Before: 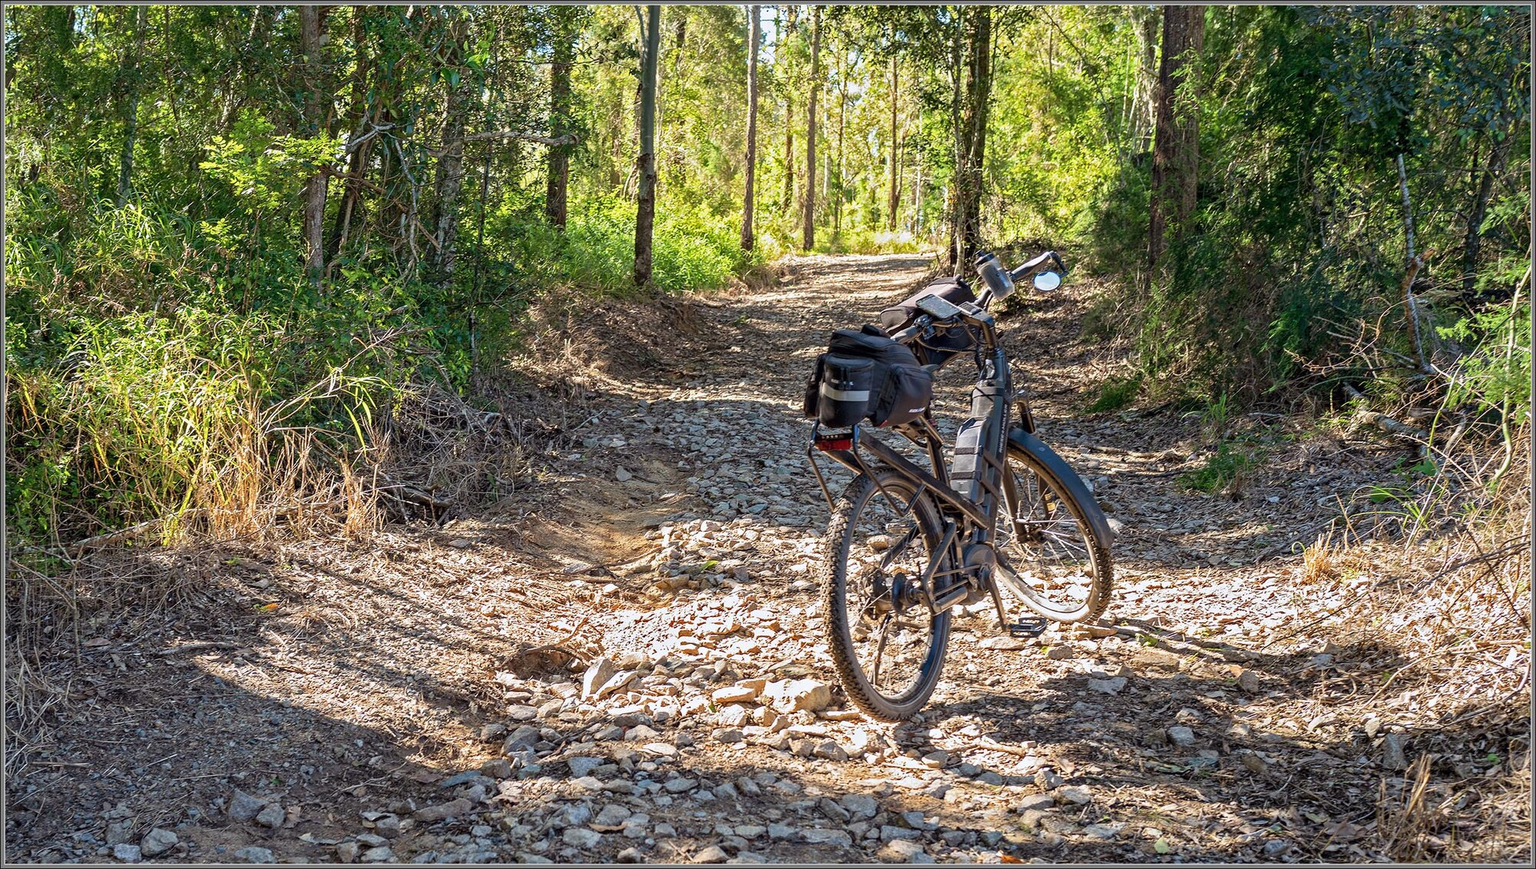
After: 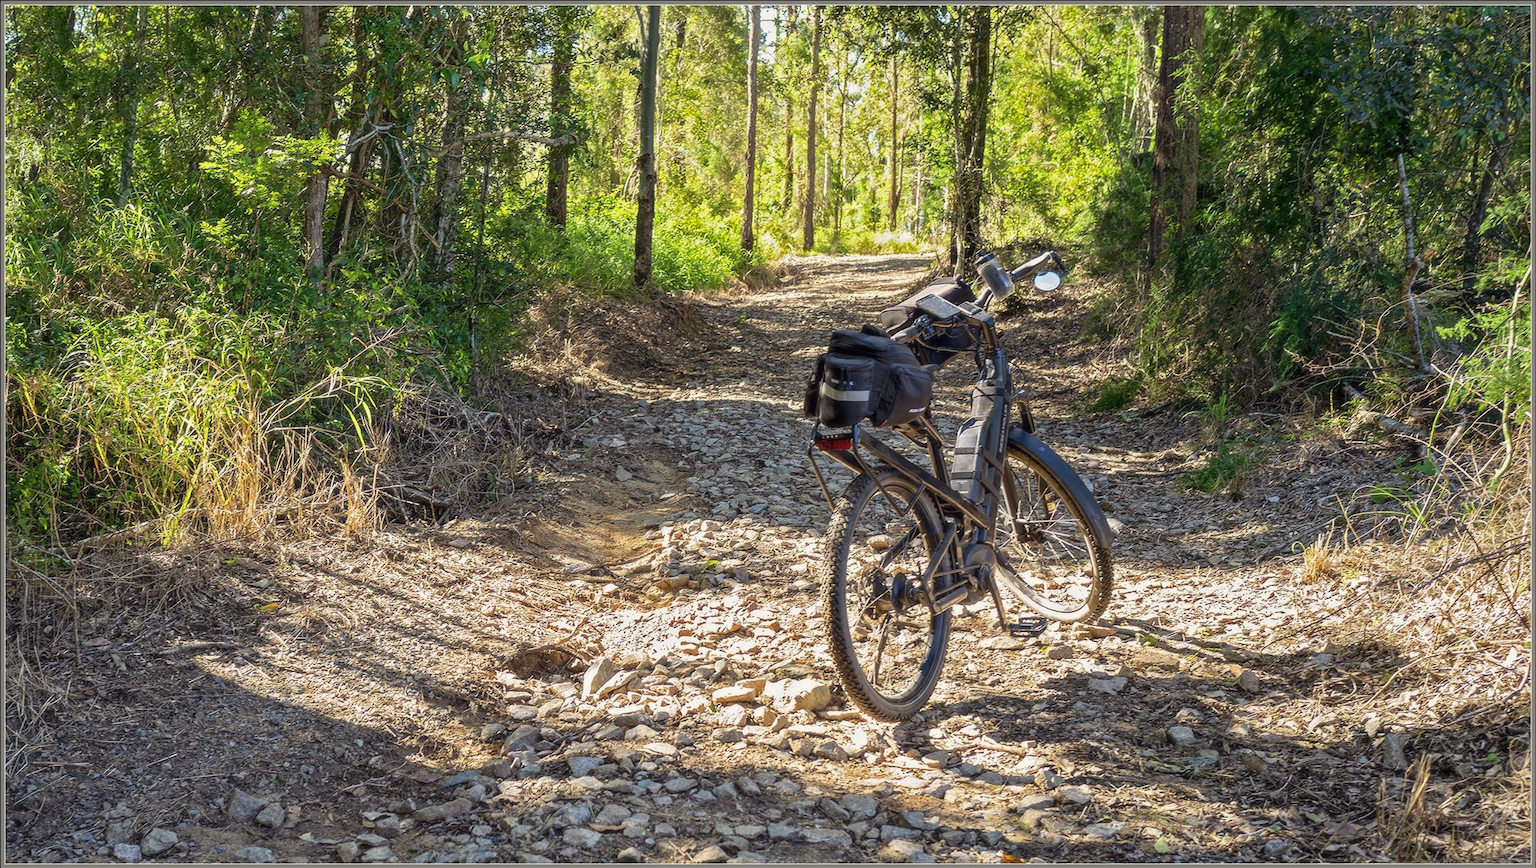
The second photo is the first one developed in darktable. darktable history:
color correction: highlights a* 1.39, highlights b* 17.83
white balance: red 0.954, blue 1.079
soften: size 10%, saturation 50%, brightness 0.2 EV, mix 10%
